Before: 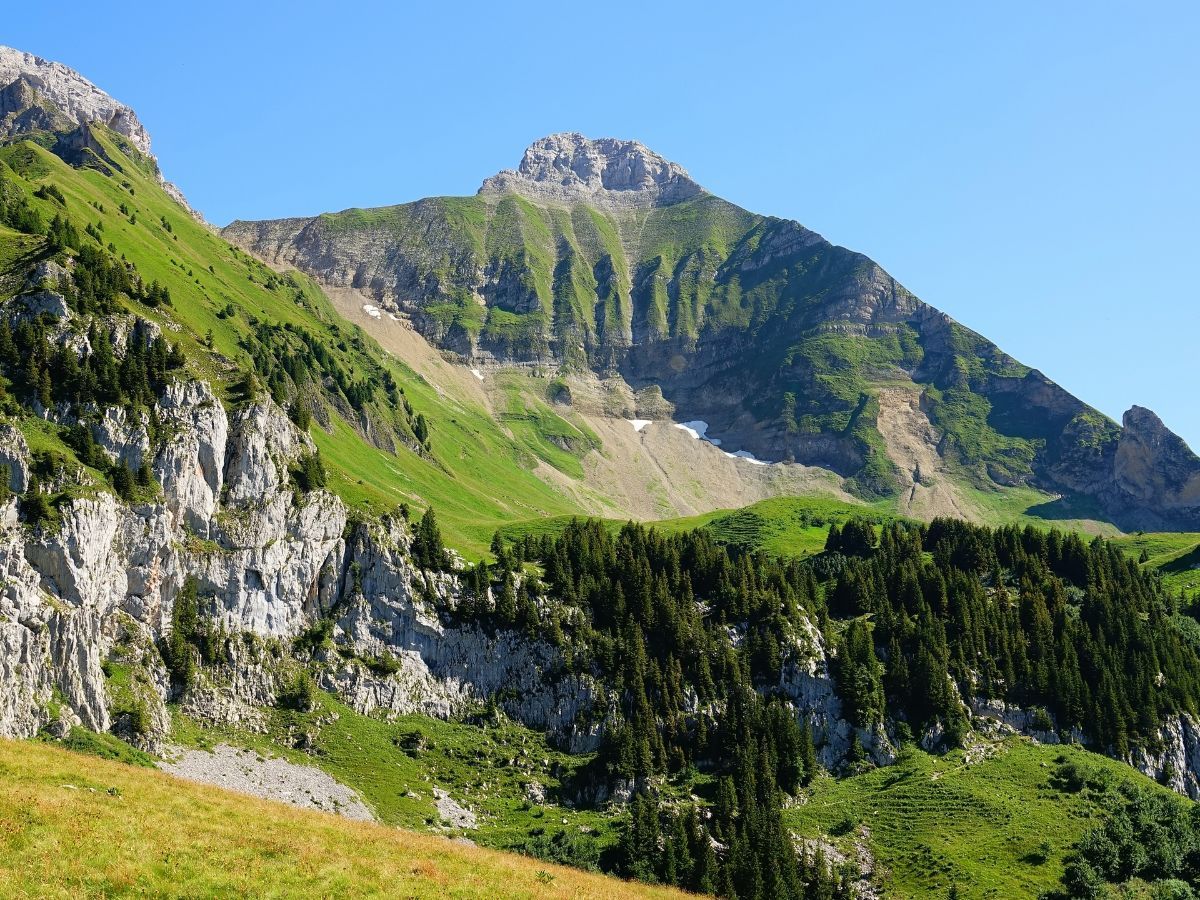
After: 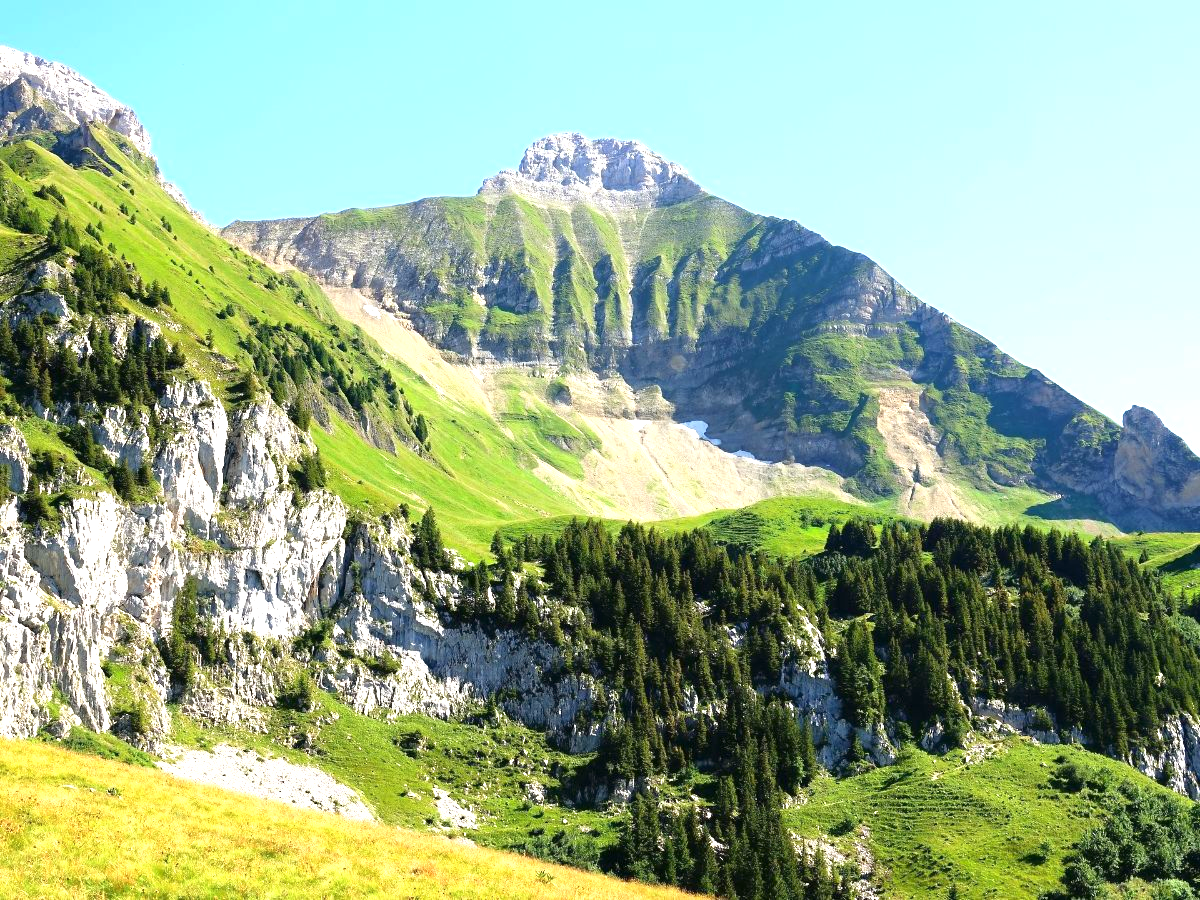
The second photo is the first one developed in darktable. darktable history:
contrast equalizer: y [[0.5 ×4, 0.467, 0.376], [0.5 ×6], [0.5 ×6], [0 ×6], [0 ×6]]
exposure: black level correction 0.001, exposure 1.129 EV, compensate exposure bias true, compensate highlight preservation false
